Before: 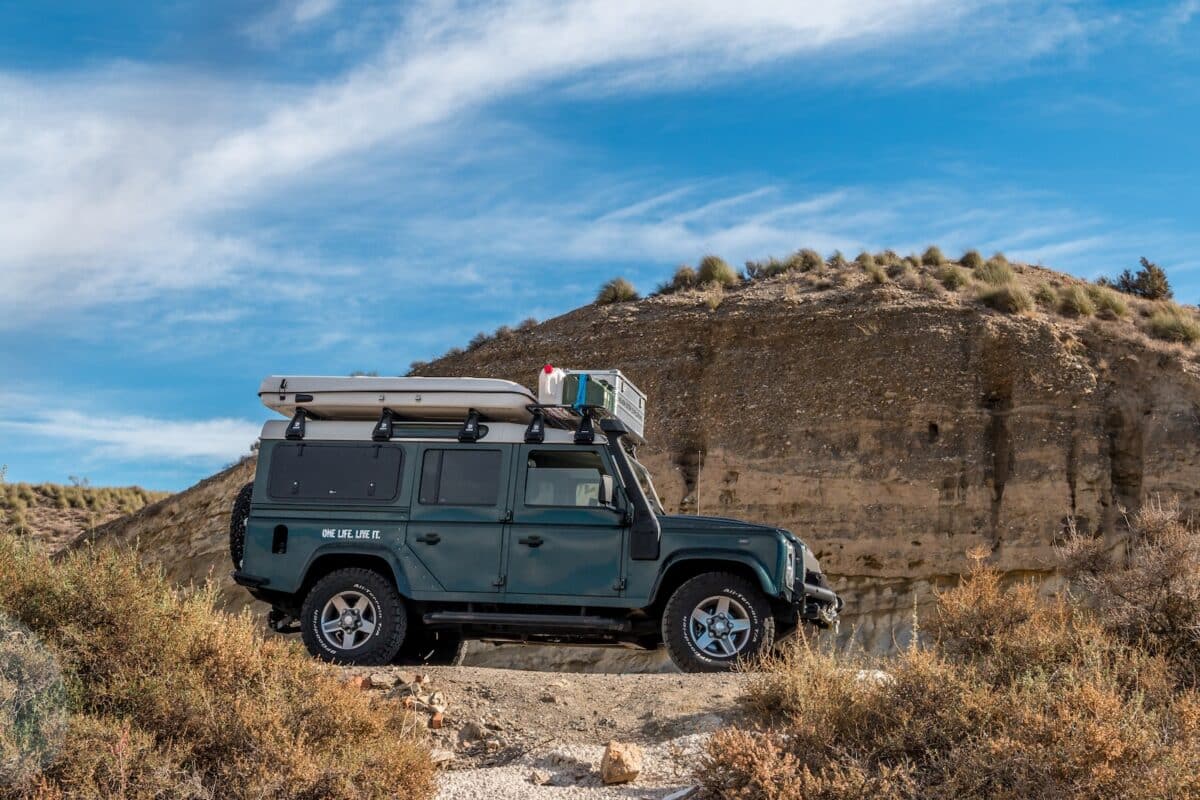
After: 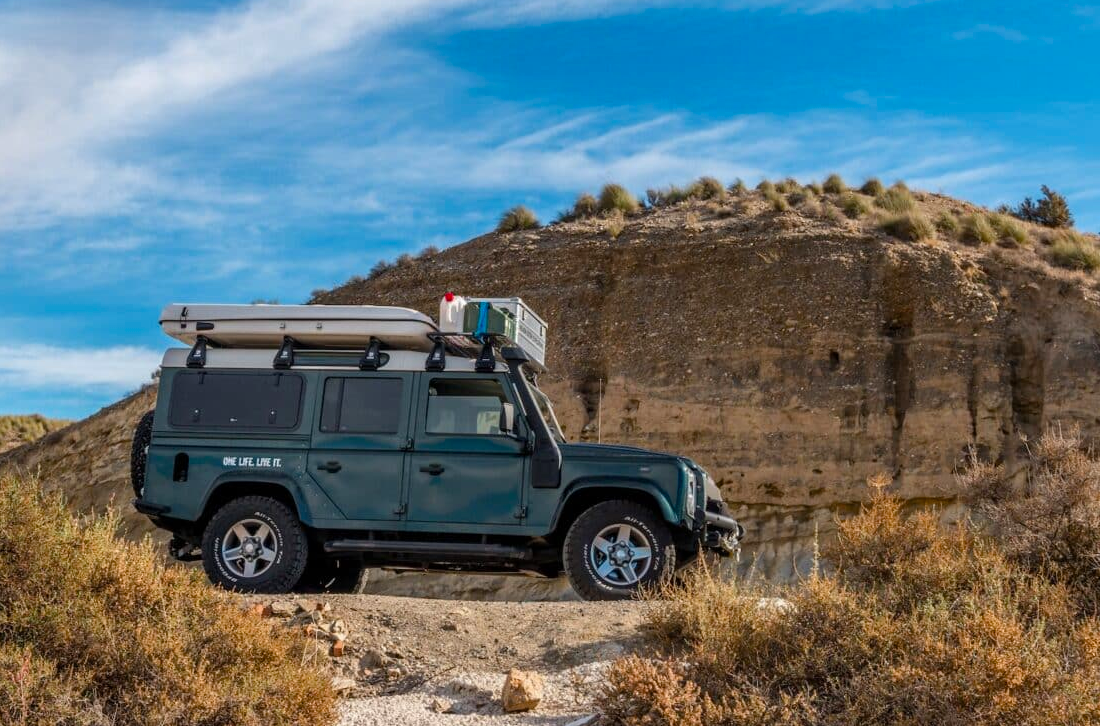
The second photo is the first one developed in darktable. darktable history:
crop and rotate: left 8.262%, top 9.226%
color balance rgb: linear chroma grading › shadows -8%, linear chroma grading › global chroma 10%, perceptual saturation grading › global saturation 2%, perceptual saturation grading › highlights -2%, perceptual saturation grading › mid-tones 4%, perceptual saturation grading › shadows 8%, perceptual brilliance grading › global brilliance 2%, perceptual brilliance grading › highlights -4%, global vibrance 16%, saturation formula JzAzBz (2021)
